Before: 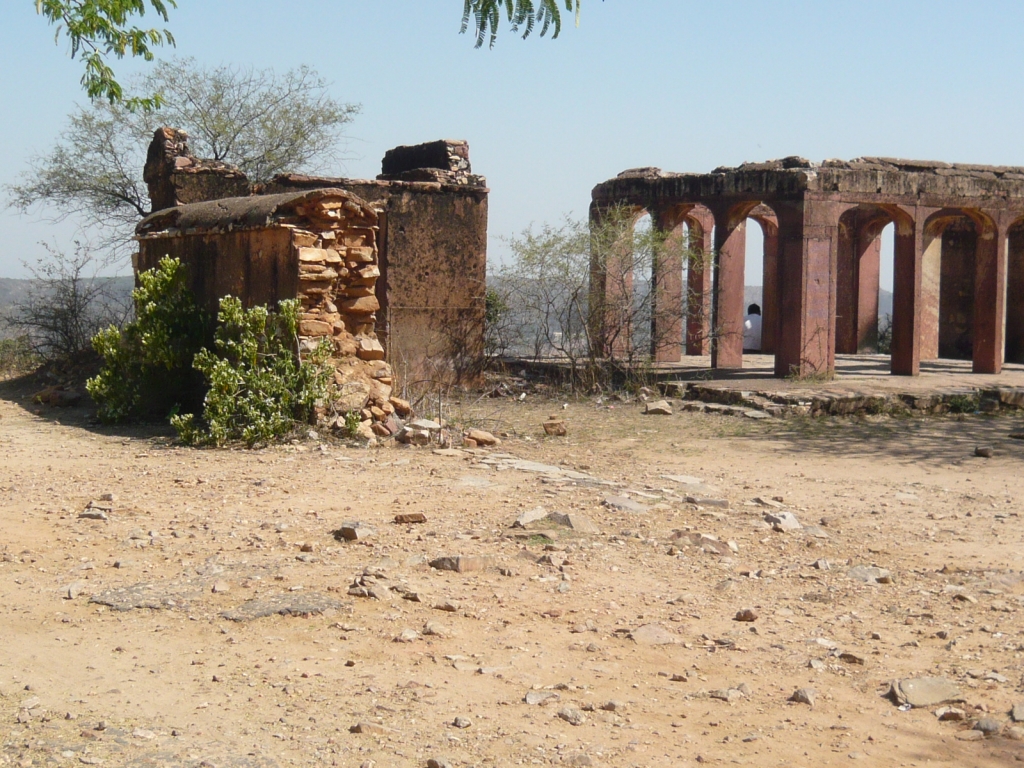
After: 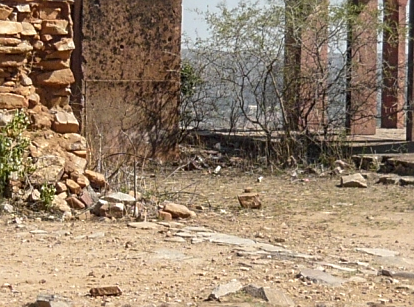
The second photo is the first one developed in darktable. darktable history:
crop: left 29.879%, top 29.621%, right 29.638%, bottom 30.299%
local contrast: on, module defaults
sharpen: on, module defaults
